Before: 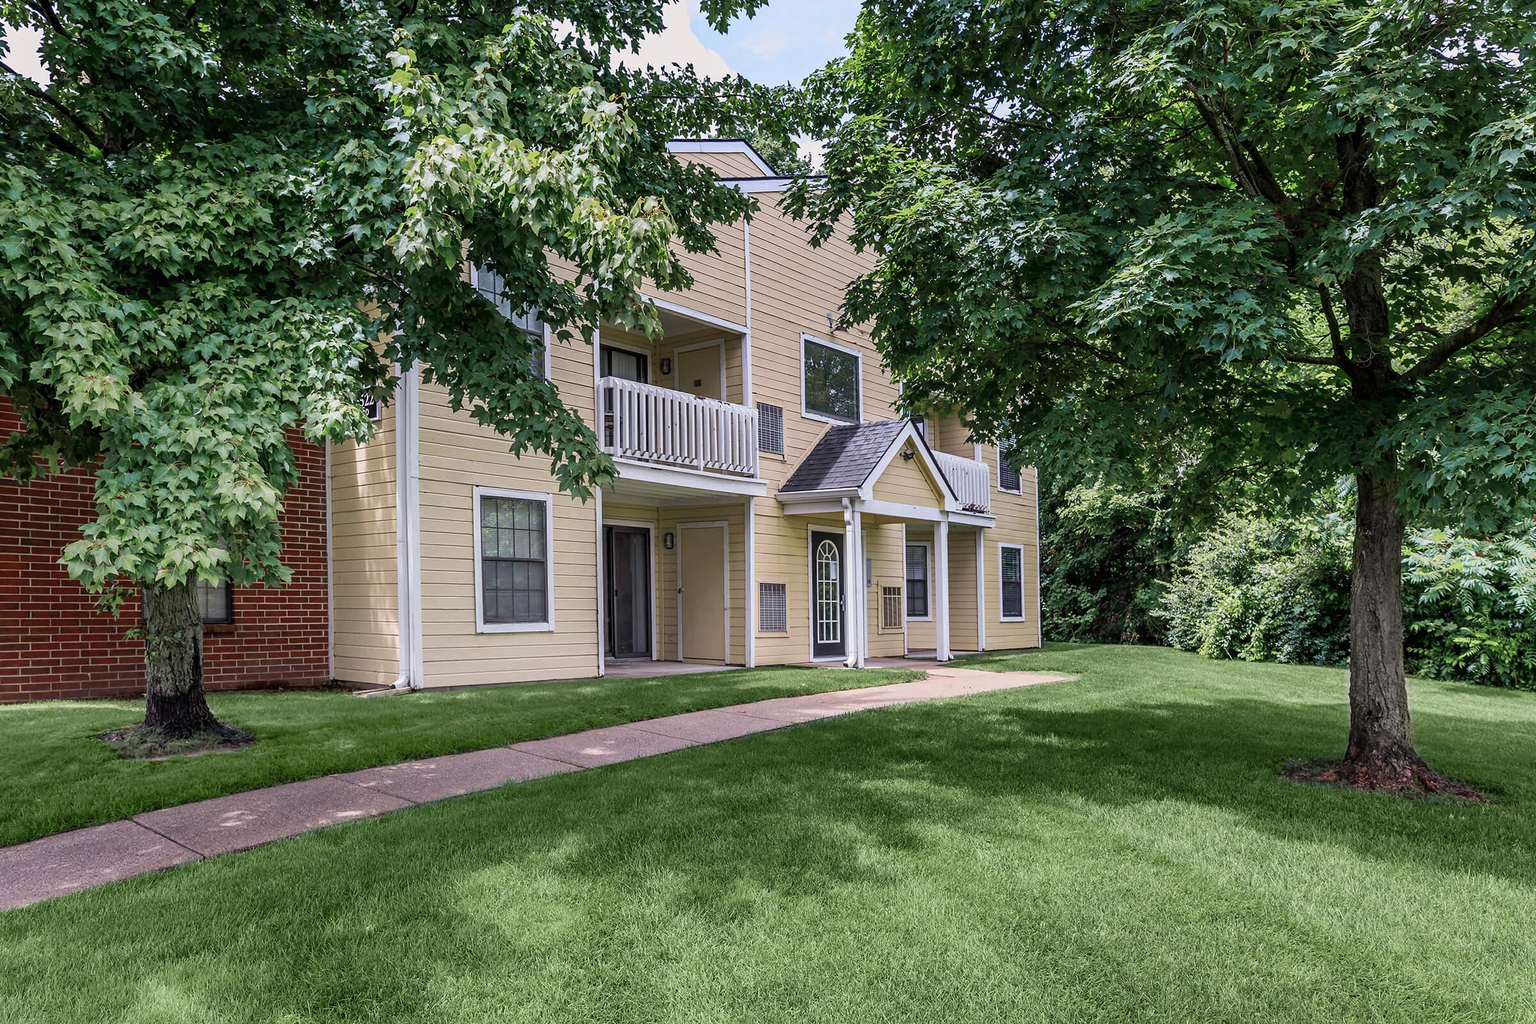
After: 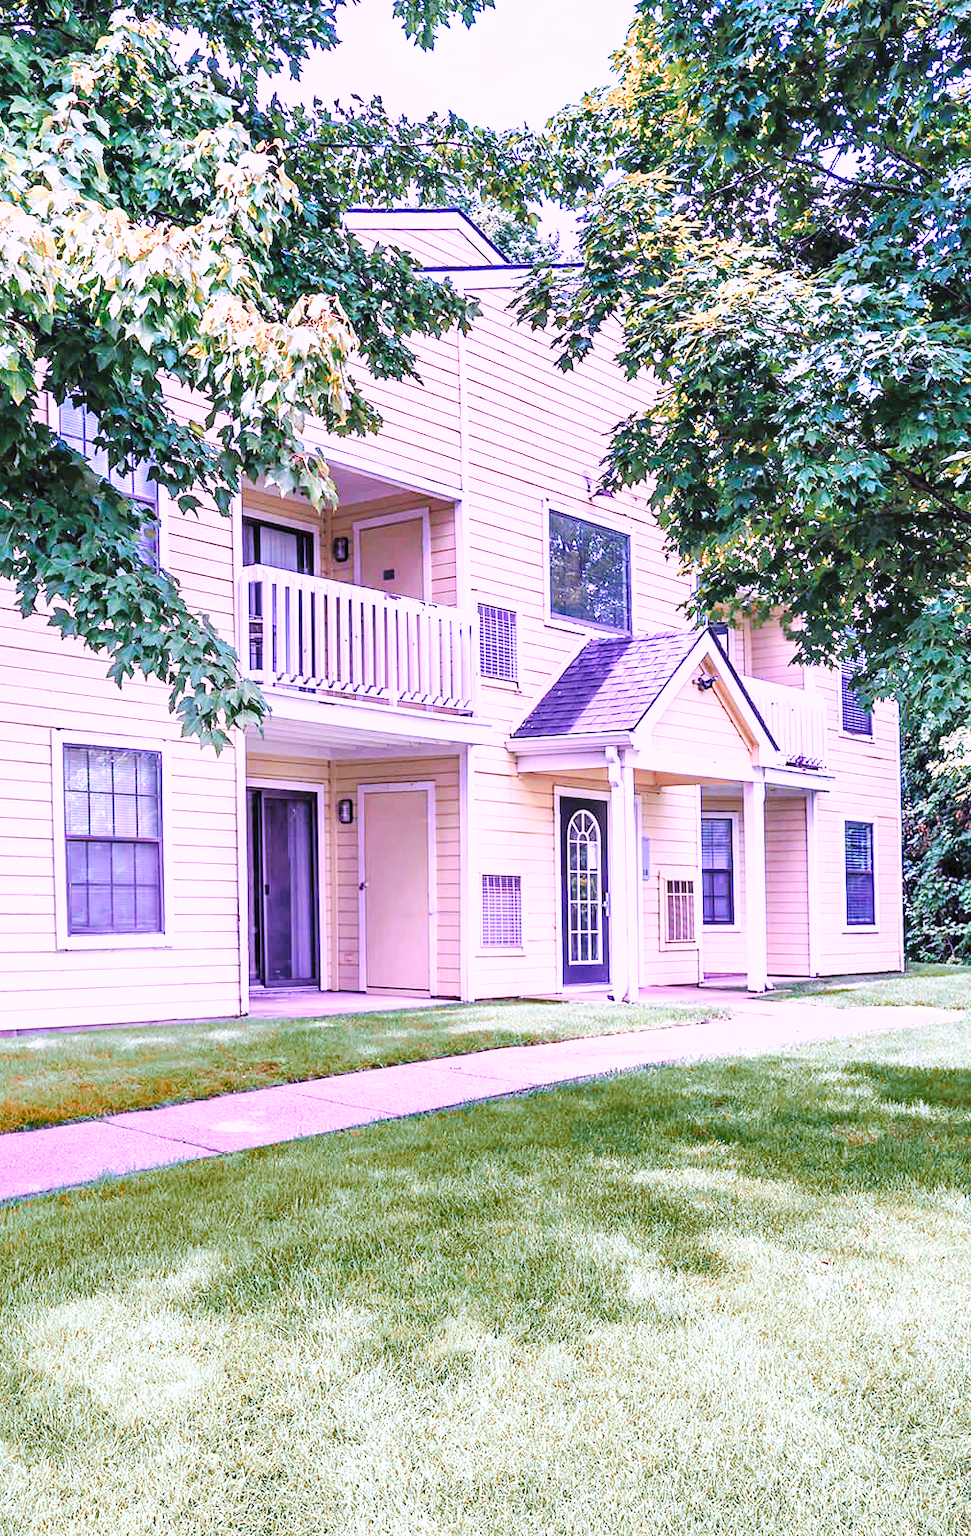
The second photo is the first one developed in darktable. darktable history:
exposure: black level correction 0, exposure 1.1 EV, compensate exposure bias true, compensate highlight preservation false
crop: left 28.583%, right 29.231%
shadows and highlights: shadows 29.32, highlights -29.32, low approximation 0.01, soften with gaussian
base curve: curves: ch0 [(0, 0) (0.036, 0.025) (0.121, 0.166) (0.206, 0.329) (0.605, 0.79) (1, 1)], preserve colors none
color calibration: output R [1.107, -0.012, -0.003, 0], output B [0, 0, 1.308, 0], illuminant custom, x 0.389, y 0.387, temperature 3838.64 K
color zones: curves: ch2 [(0, 0.5) (0.084, 0.497) (0.323, 0.335) (0.4, 0.497) (1, 0.5)], process mode strong
contrast brightness saturation: brightness 0.15
color balance rgb: linear chroma grading › global chroma 9.31%, global vibrance 41.49%
